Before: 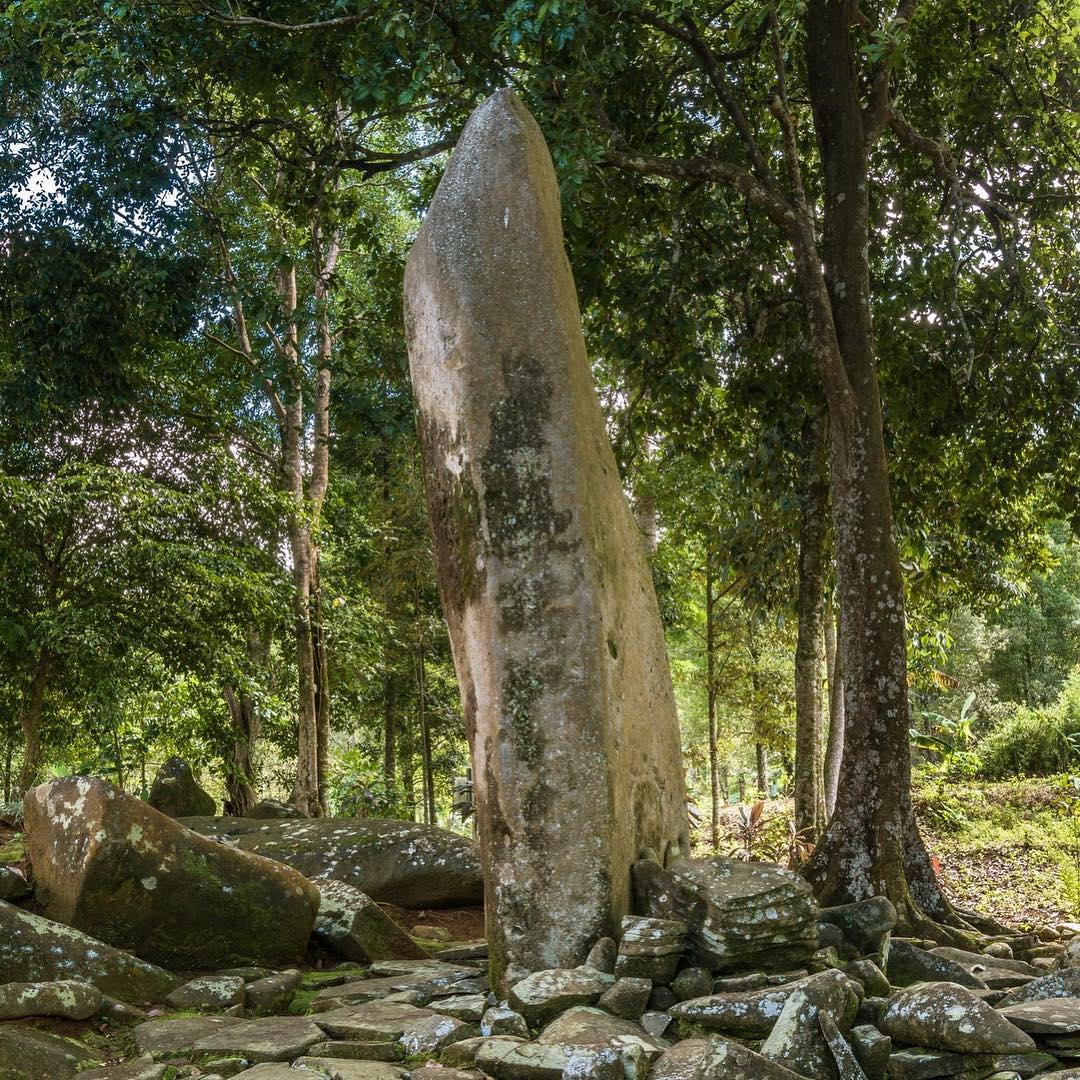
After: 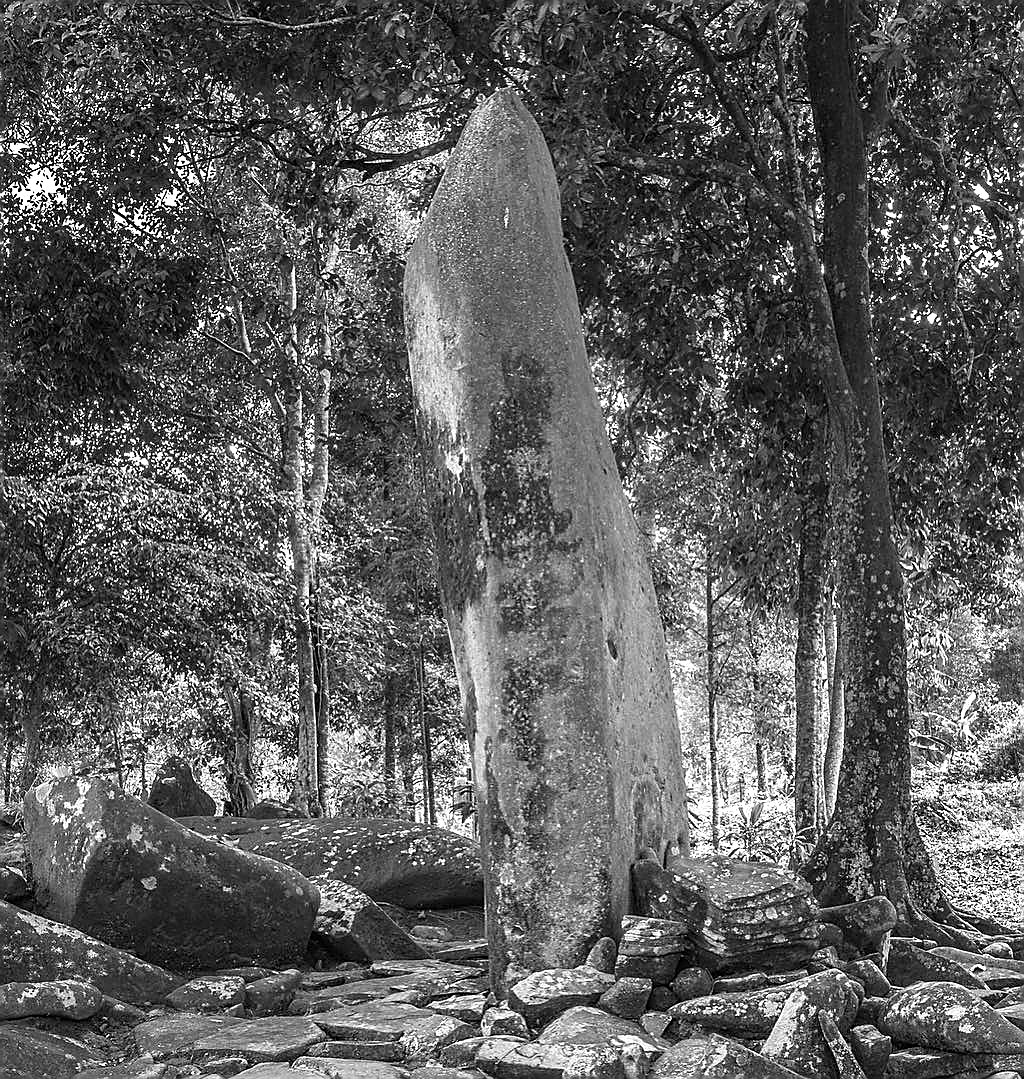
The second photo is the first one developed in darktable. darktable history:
exposure: black level correction 0, exposure 0.5 EV, compensate highlight preservation false
sharpen: radius 1.4, amount 1.25, threshold 0.7
monochrome: a 32, b 64, size 2.3
contrast equalizer: y [[0.5 ×6], [0.5 ×6], [0.5, 0.5, 0.501, 0.545, 0.707, 0.863], [0 ×6], [0 ×6]]
crop and rotate: right 5.167%
